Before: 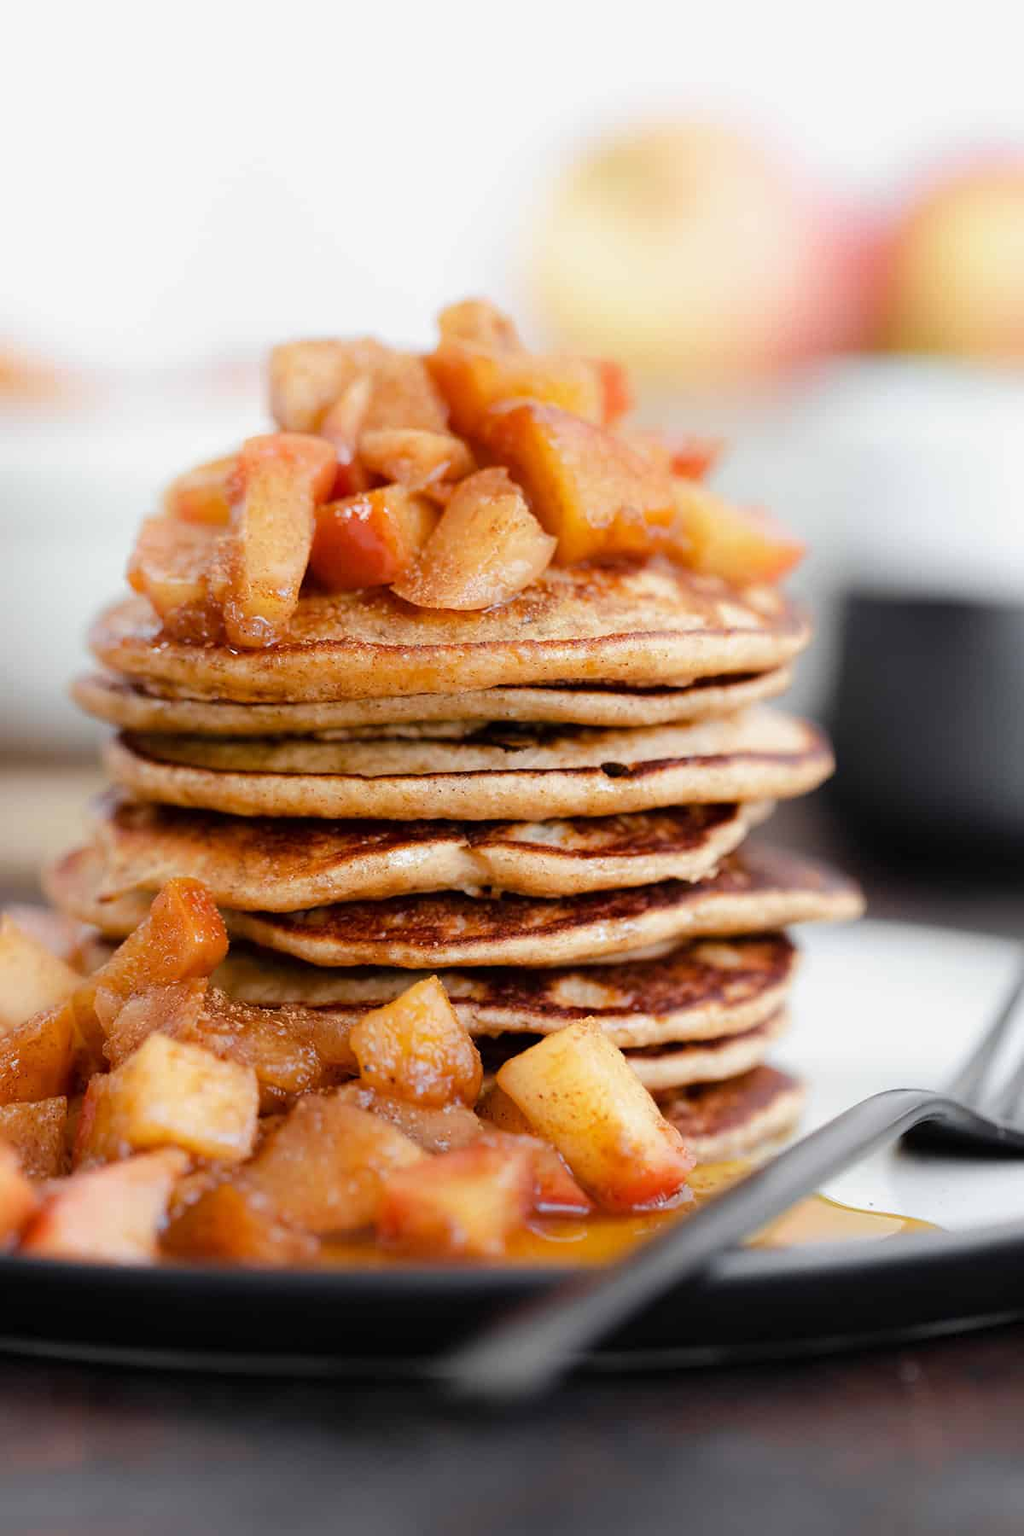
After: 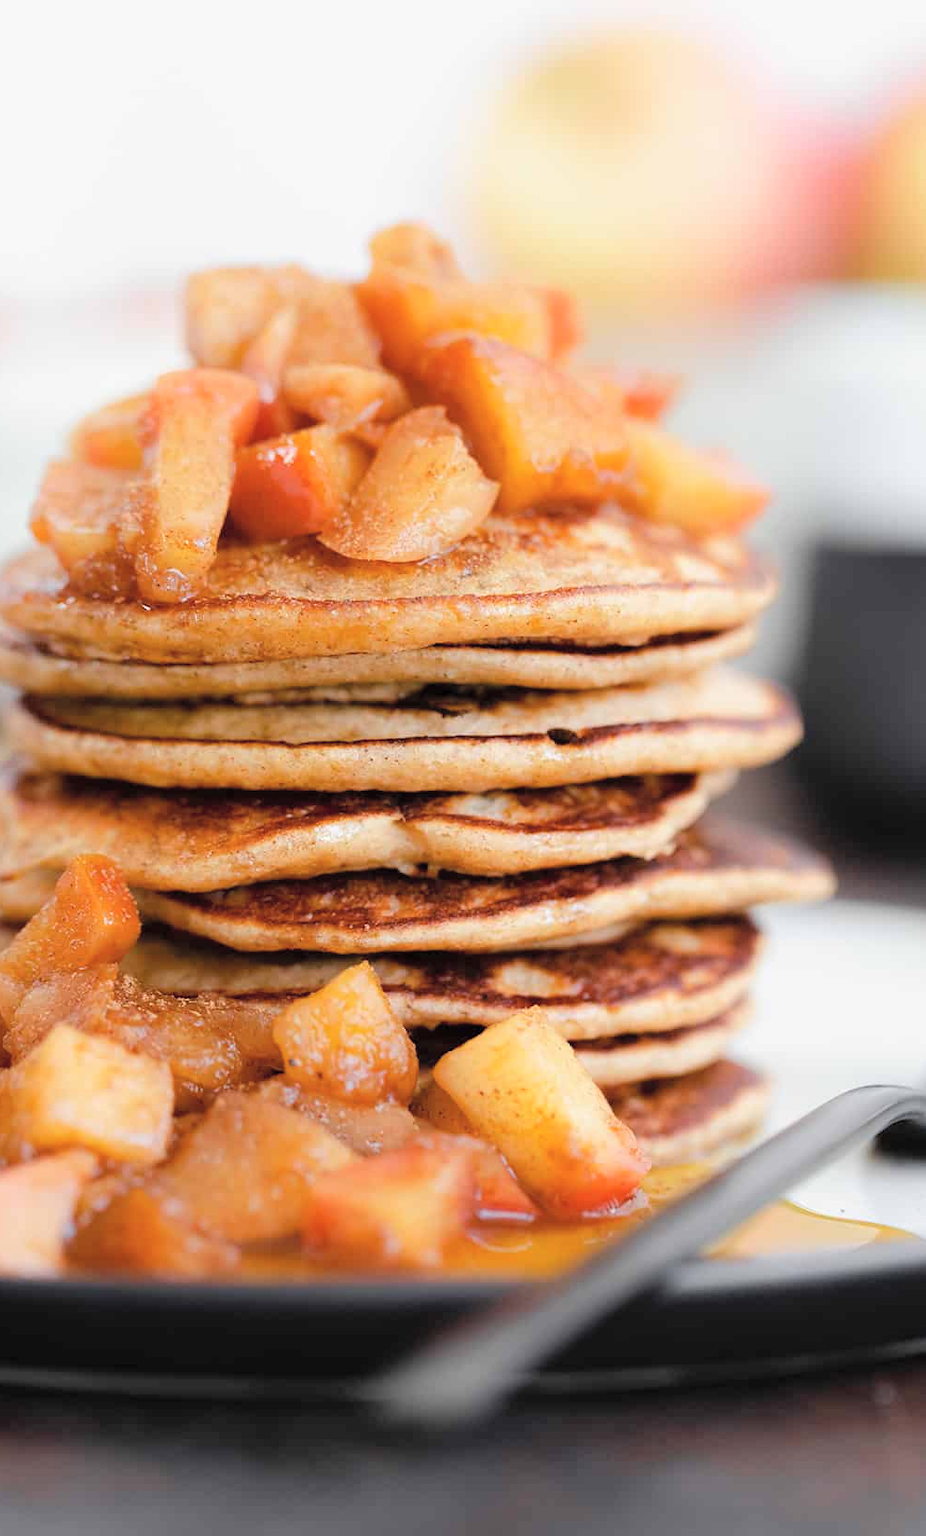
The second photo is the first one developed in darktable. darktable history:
contrast brightness saturation: brightness 0.15
crop: left 9.807%, top 6.259%, right 7.334%, bottom 2.177%
